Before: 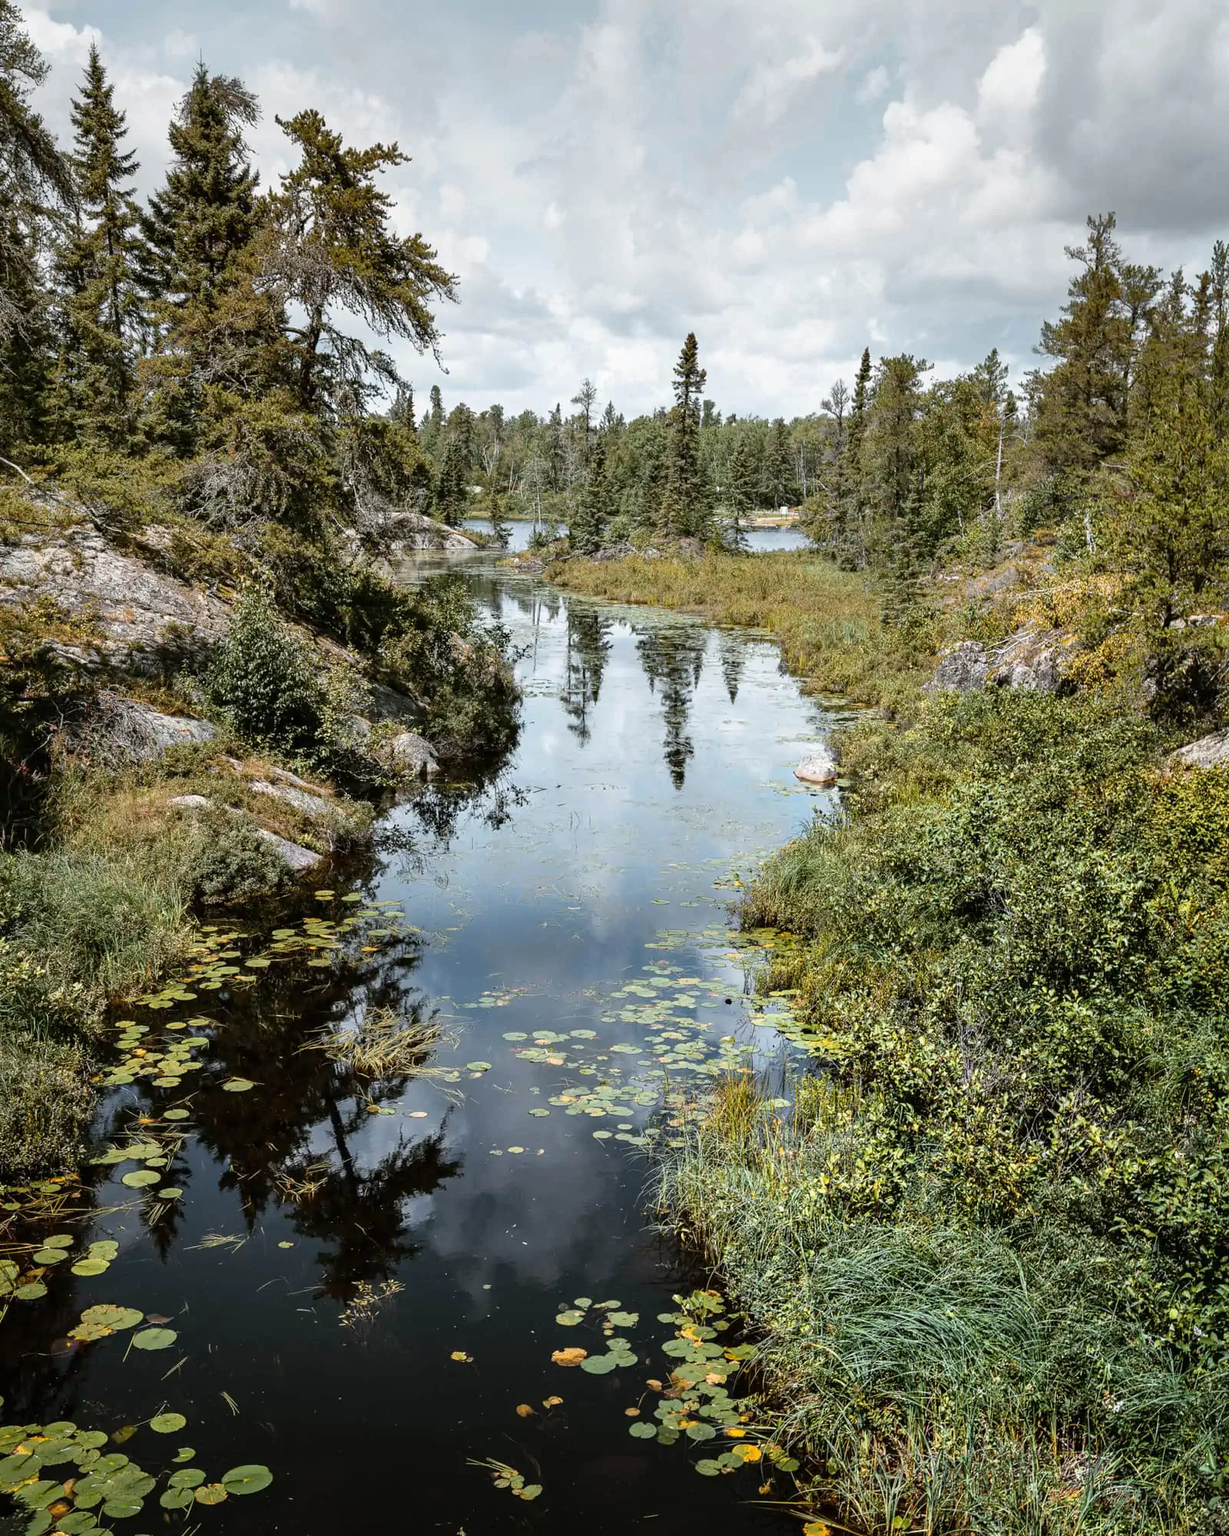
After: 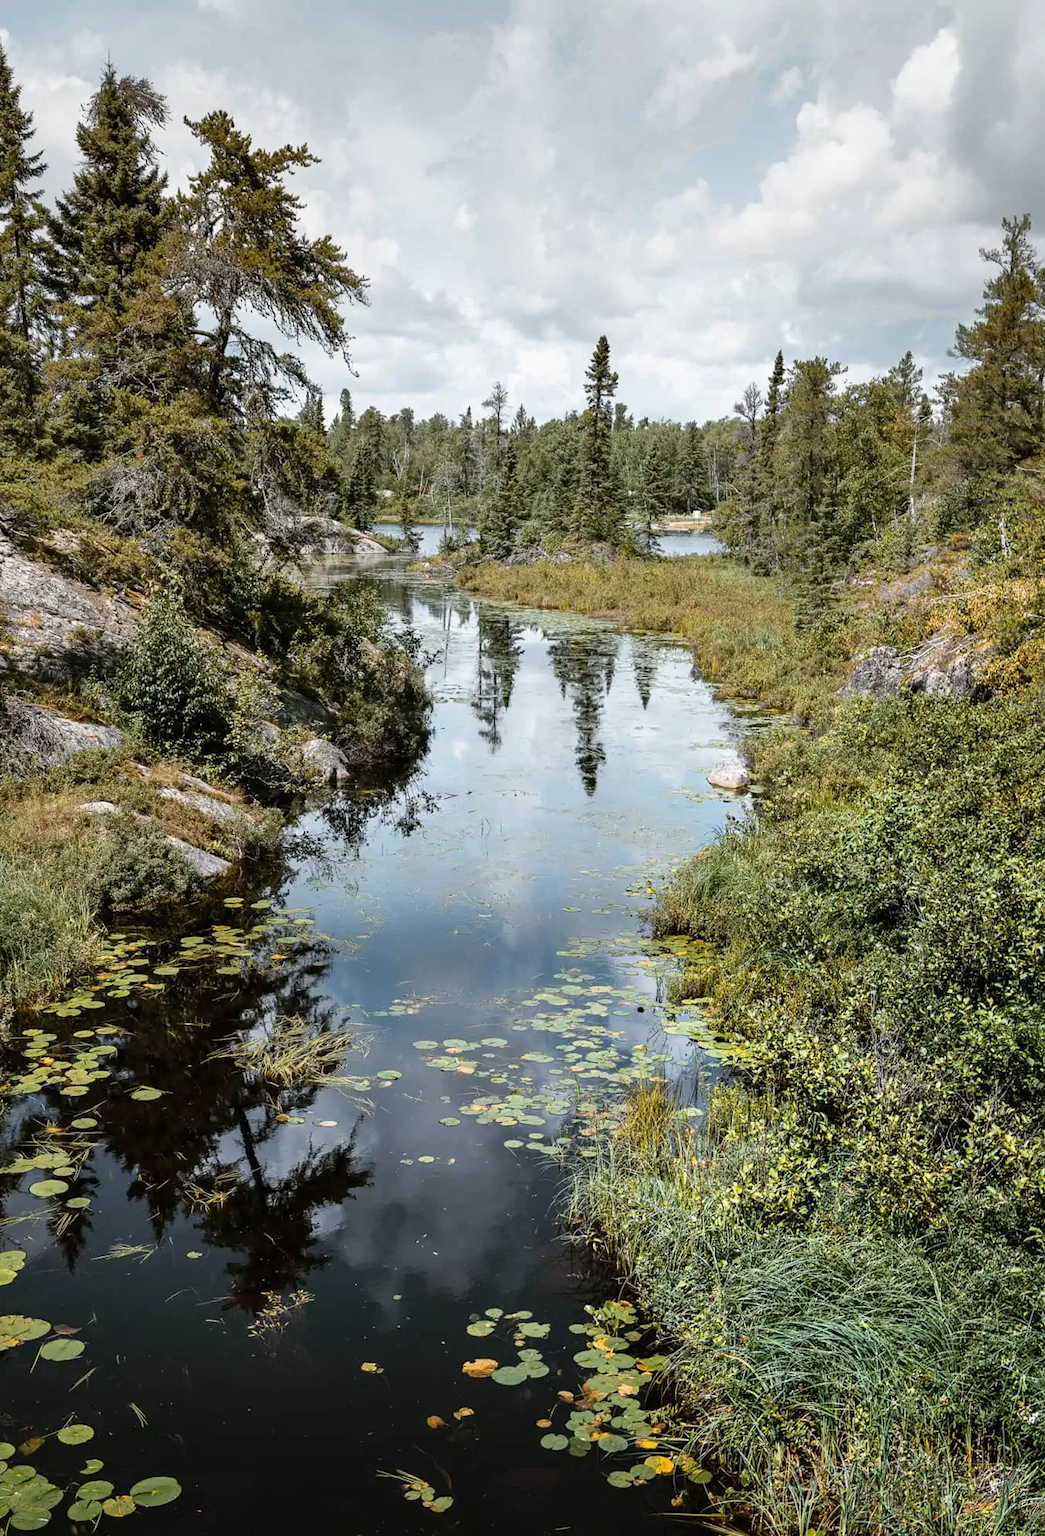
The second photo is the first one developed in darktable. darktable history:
crop: left 7.598%, right 7.873%
white balance: emerald 1
